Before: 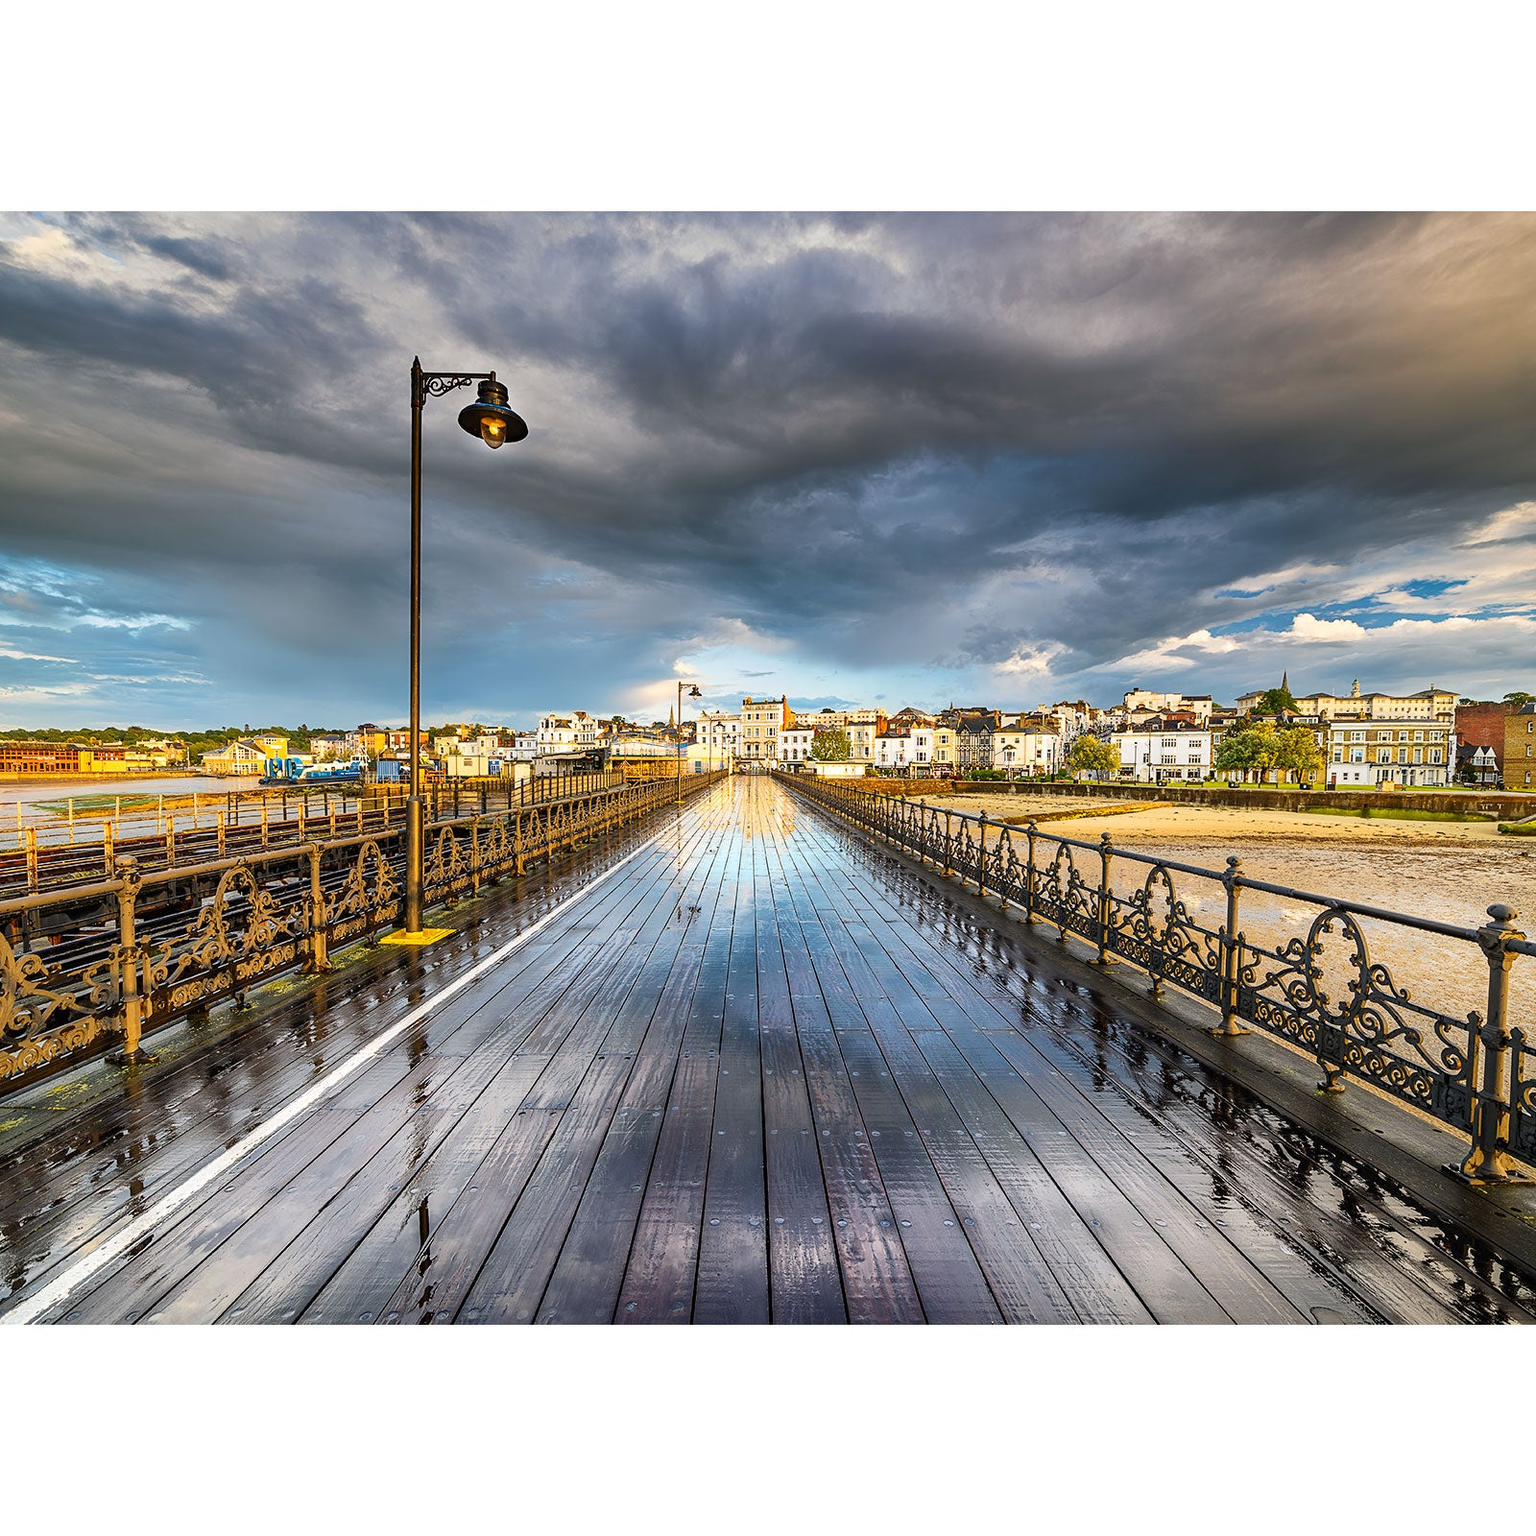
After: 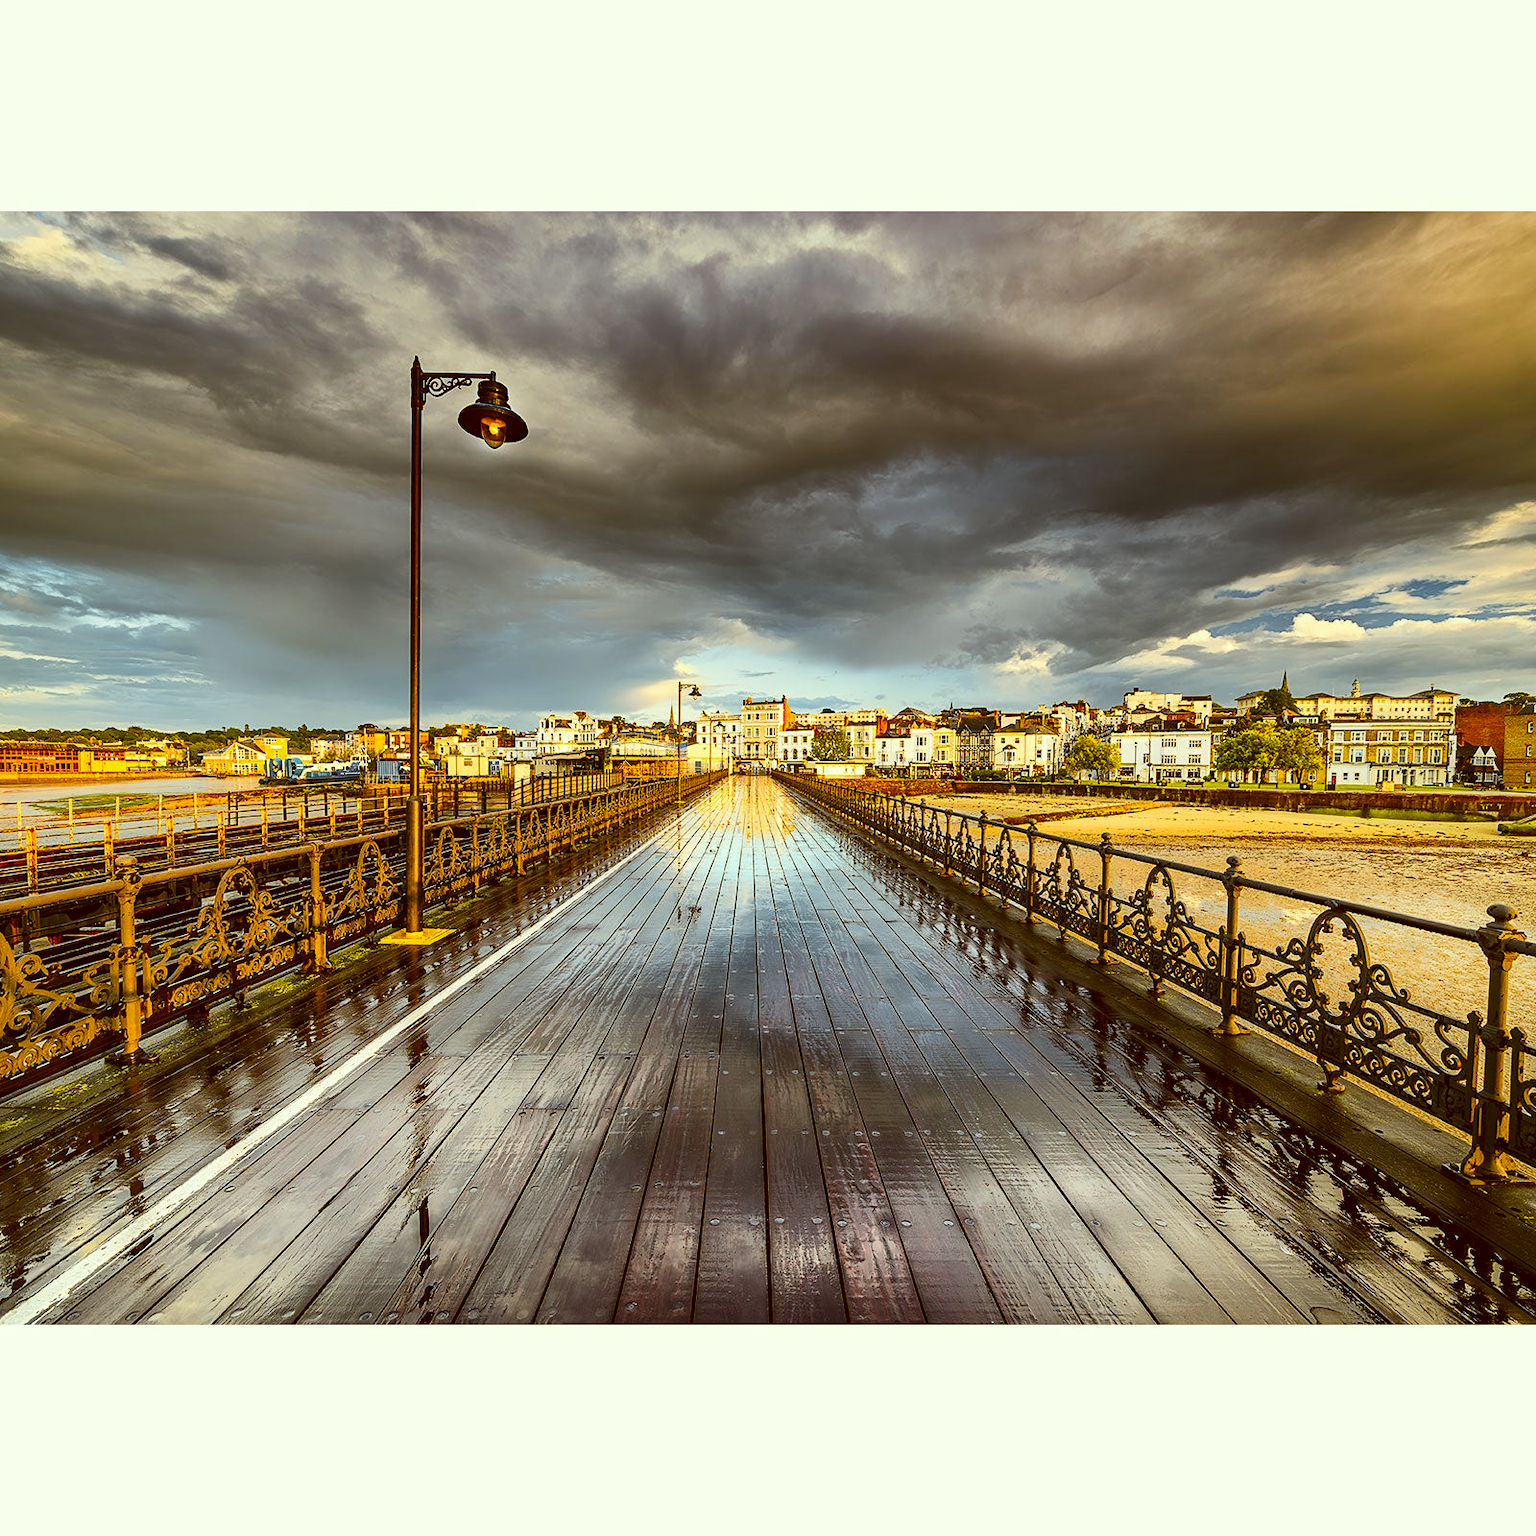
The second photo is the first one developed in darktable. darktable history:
tone curve: curves: ch0 [(0, 0) (0.227, 0.17) (0.766, 0.774) (1, 1)]; ch1 [(0, 0) (0.114, 0.127) (0.437, 0.452) (0.498, 0.495) (0.579, 0.602) (1, 1)]; ch2 [(0, 0) (0.233, 0.259) (0.493, 0.492) (0.568, 0.596) (1, 1)], color space Lab, independent channels, preserve colors none
color correction: highlights a* -5.94, highlights b* 9.48, shadows a* 10.12, shadows b* 23.94
